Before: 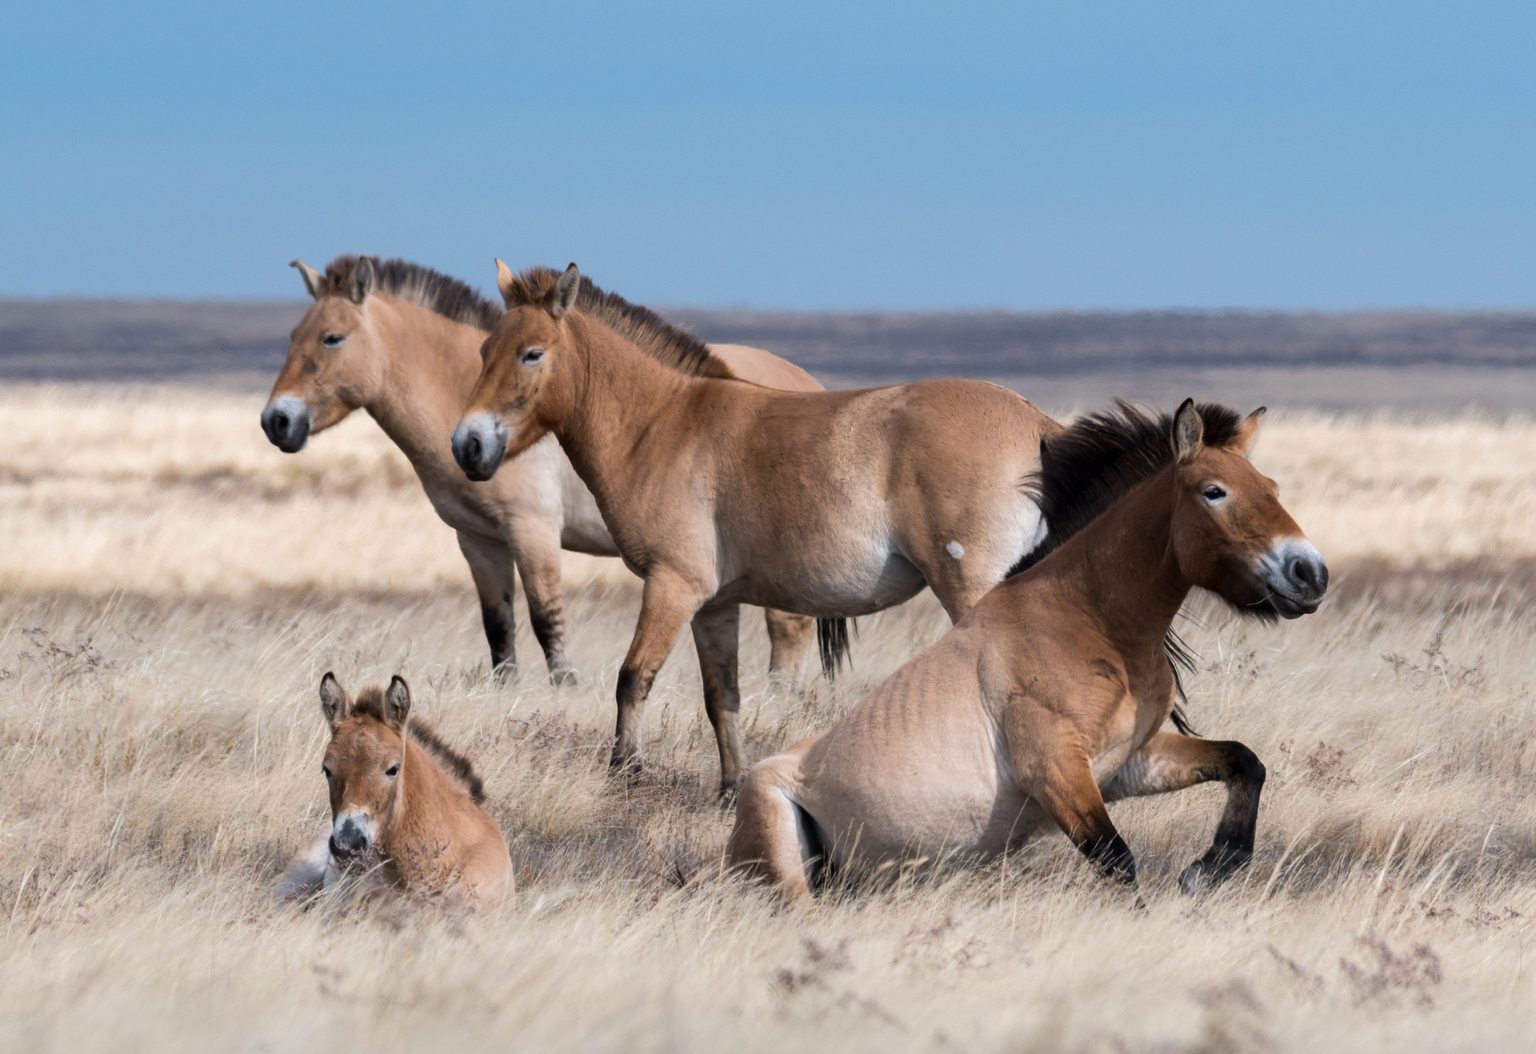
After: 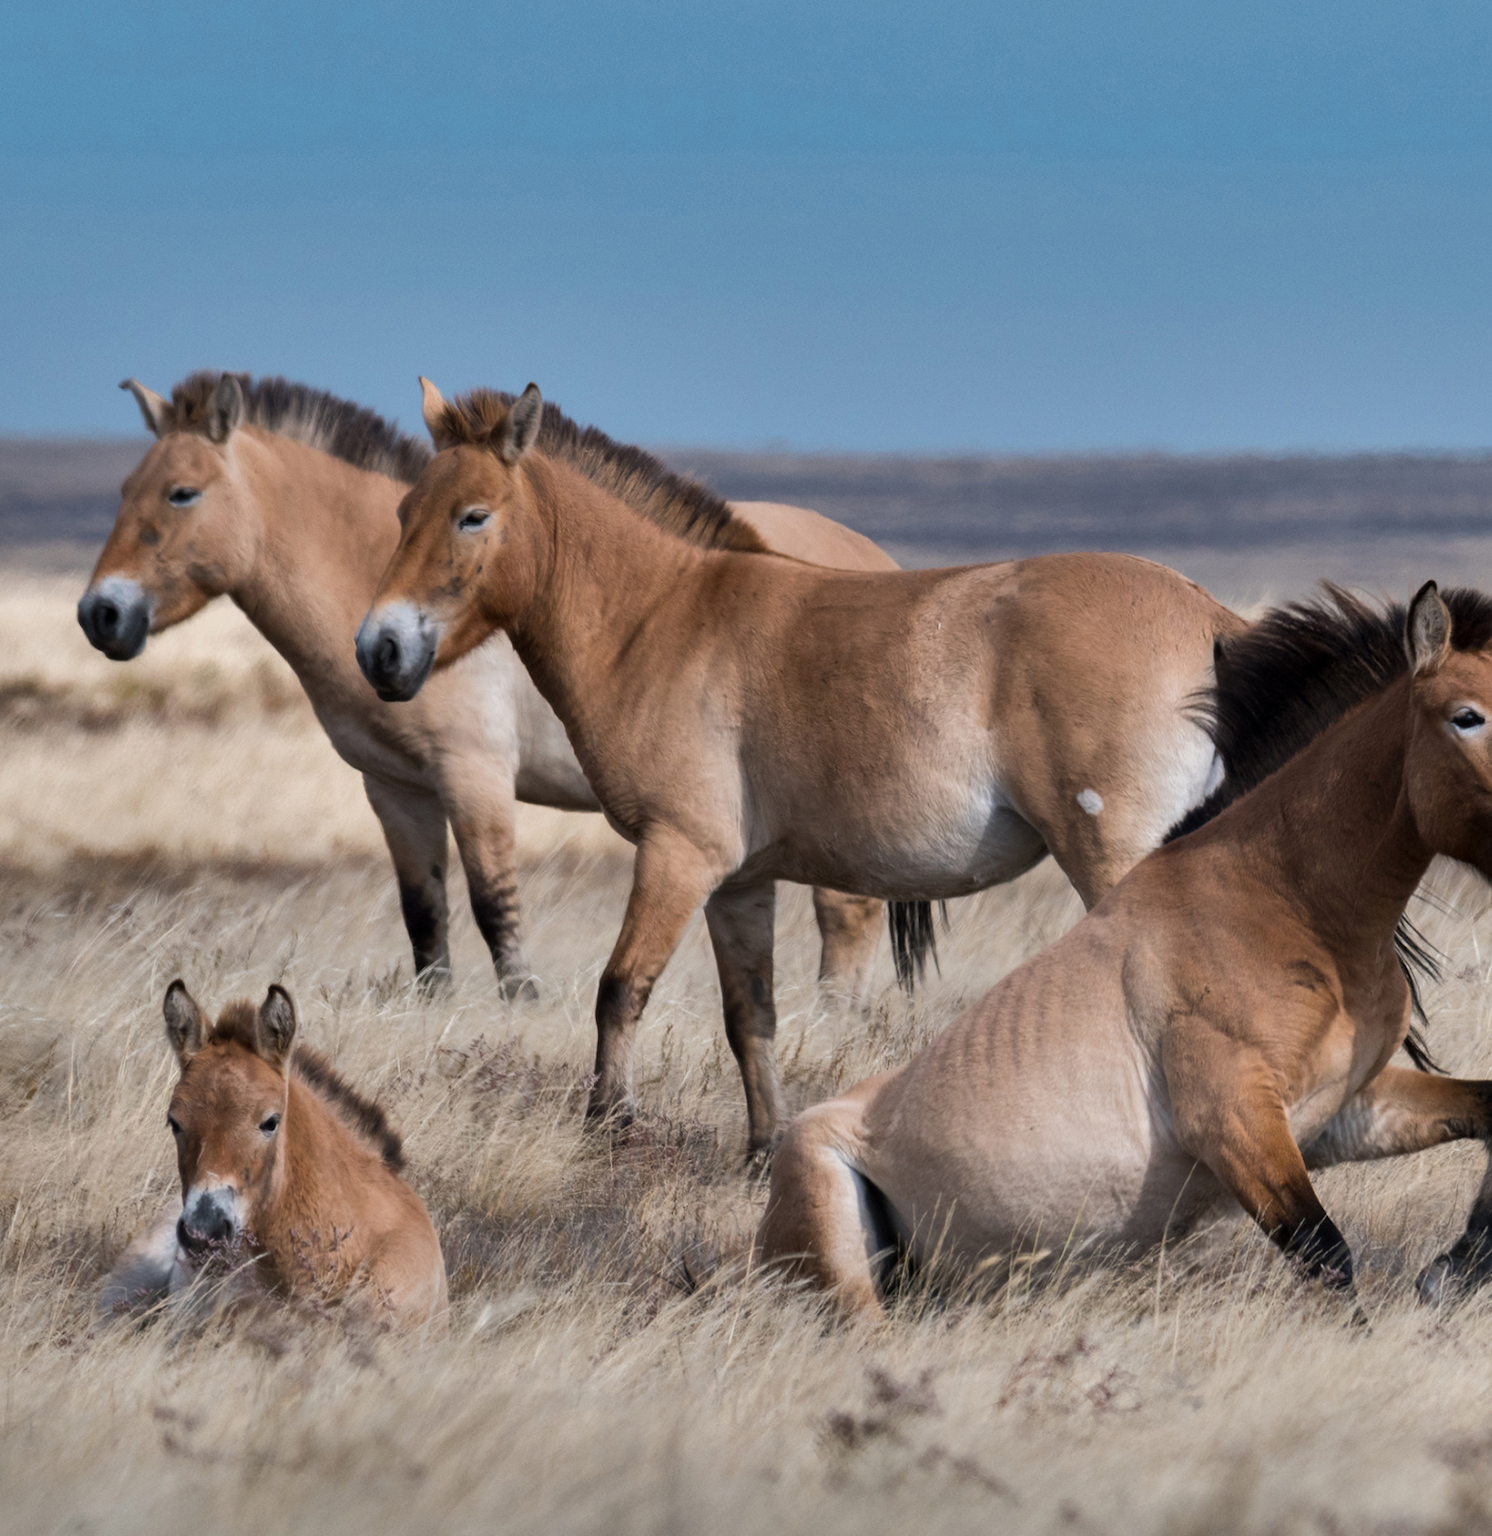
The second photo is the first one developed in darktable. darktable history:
shadows and highlights: white point adjustment -3.64, highlights -63.34, highlights color adjustment 42%, soften with gaussian
crop and rotate: left 13.537%, right 19.796%
